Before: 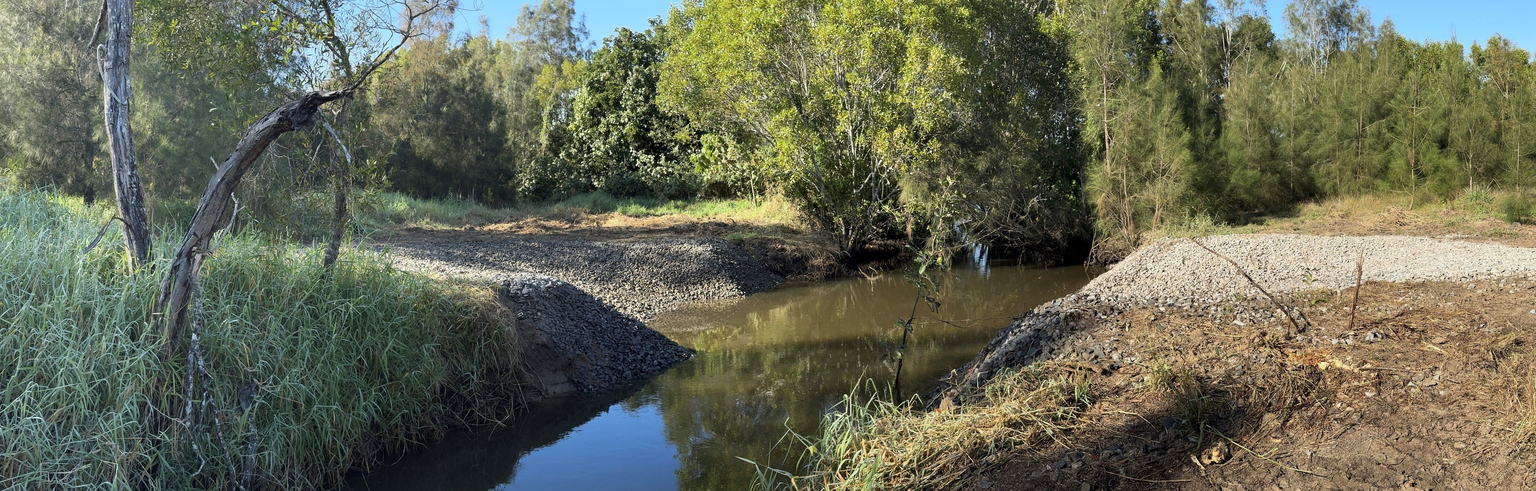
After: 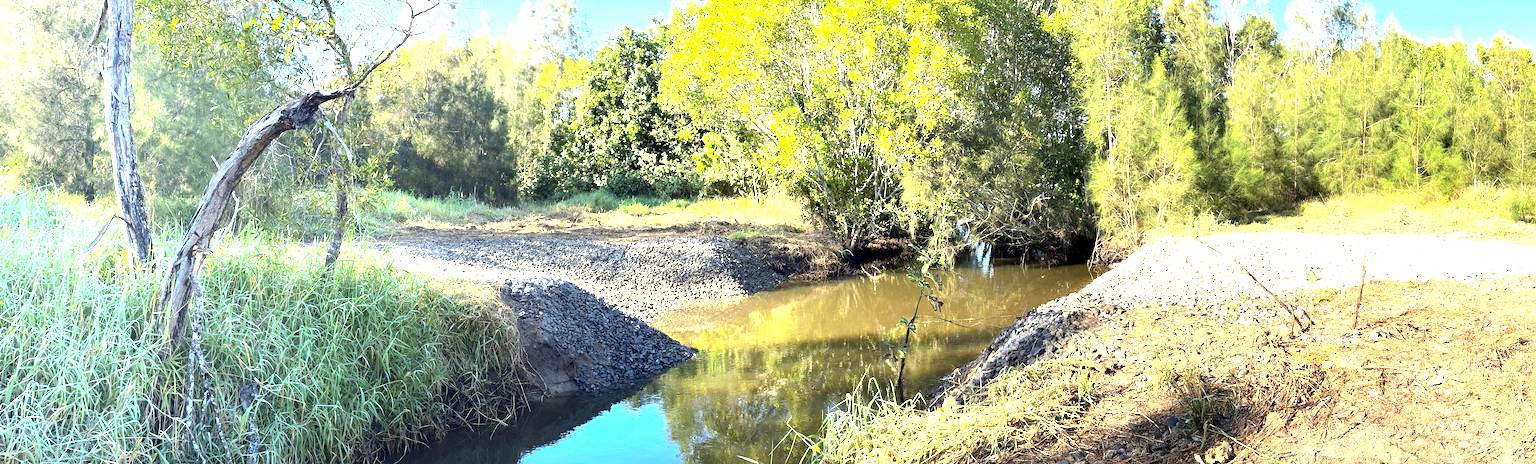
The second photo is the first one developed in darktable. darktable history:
crop: top 0.448%, right 0.264%, bottom 5.045%
tone equalizer: -8 EV 0.06 EV, smoothing diameter 25%, edges refinement/feathering 10, preserve details guided filter
contrast brightness saturation: contrast 0.16, saturation 0.32
exposure: exposure 2.04 EV, compensate highlight preservation false
